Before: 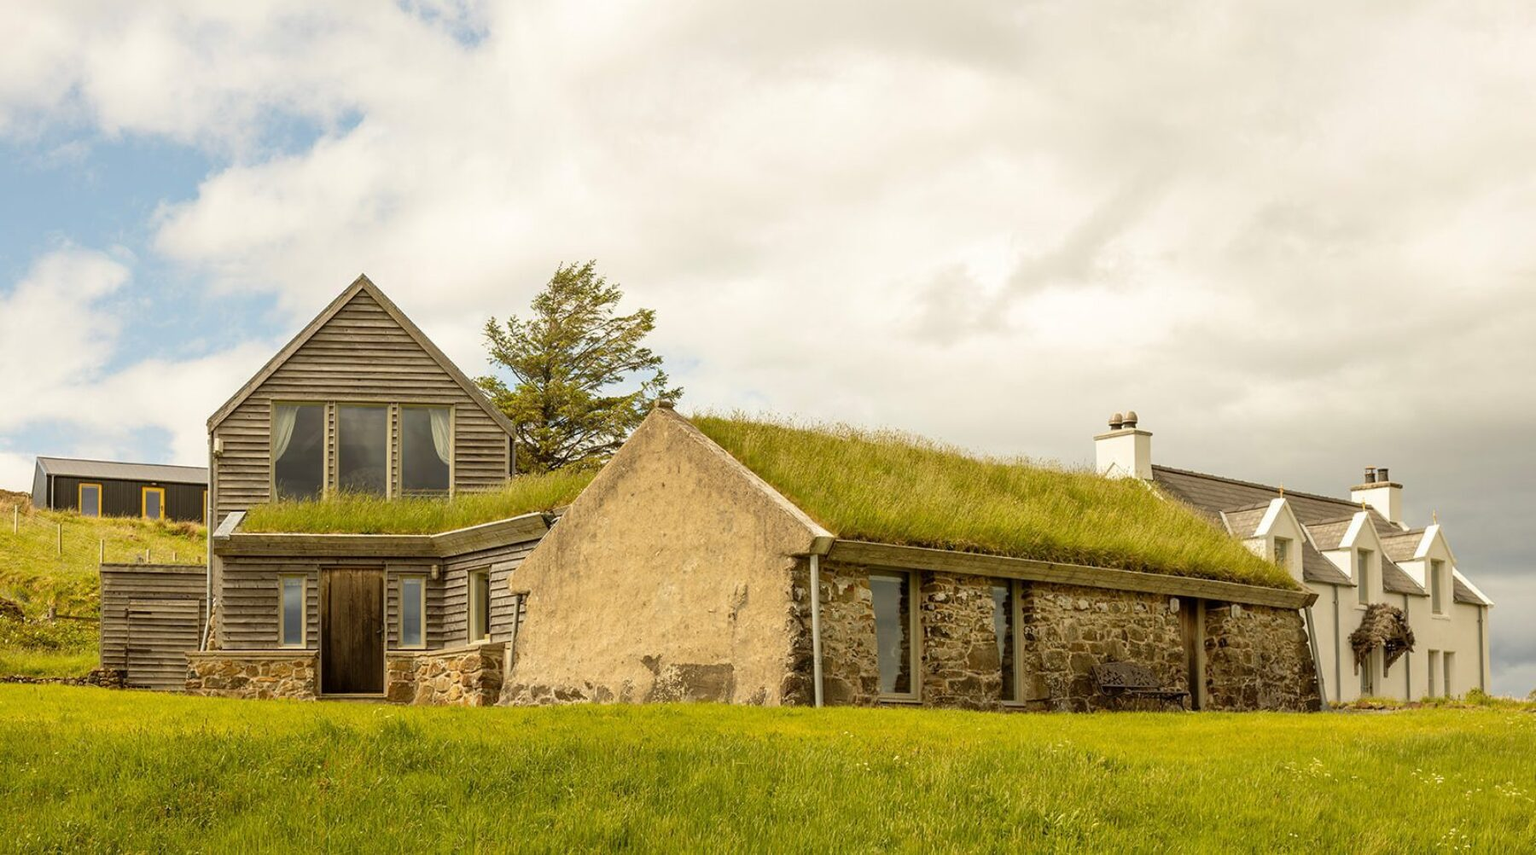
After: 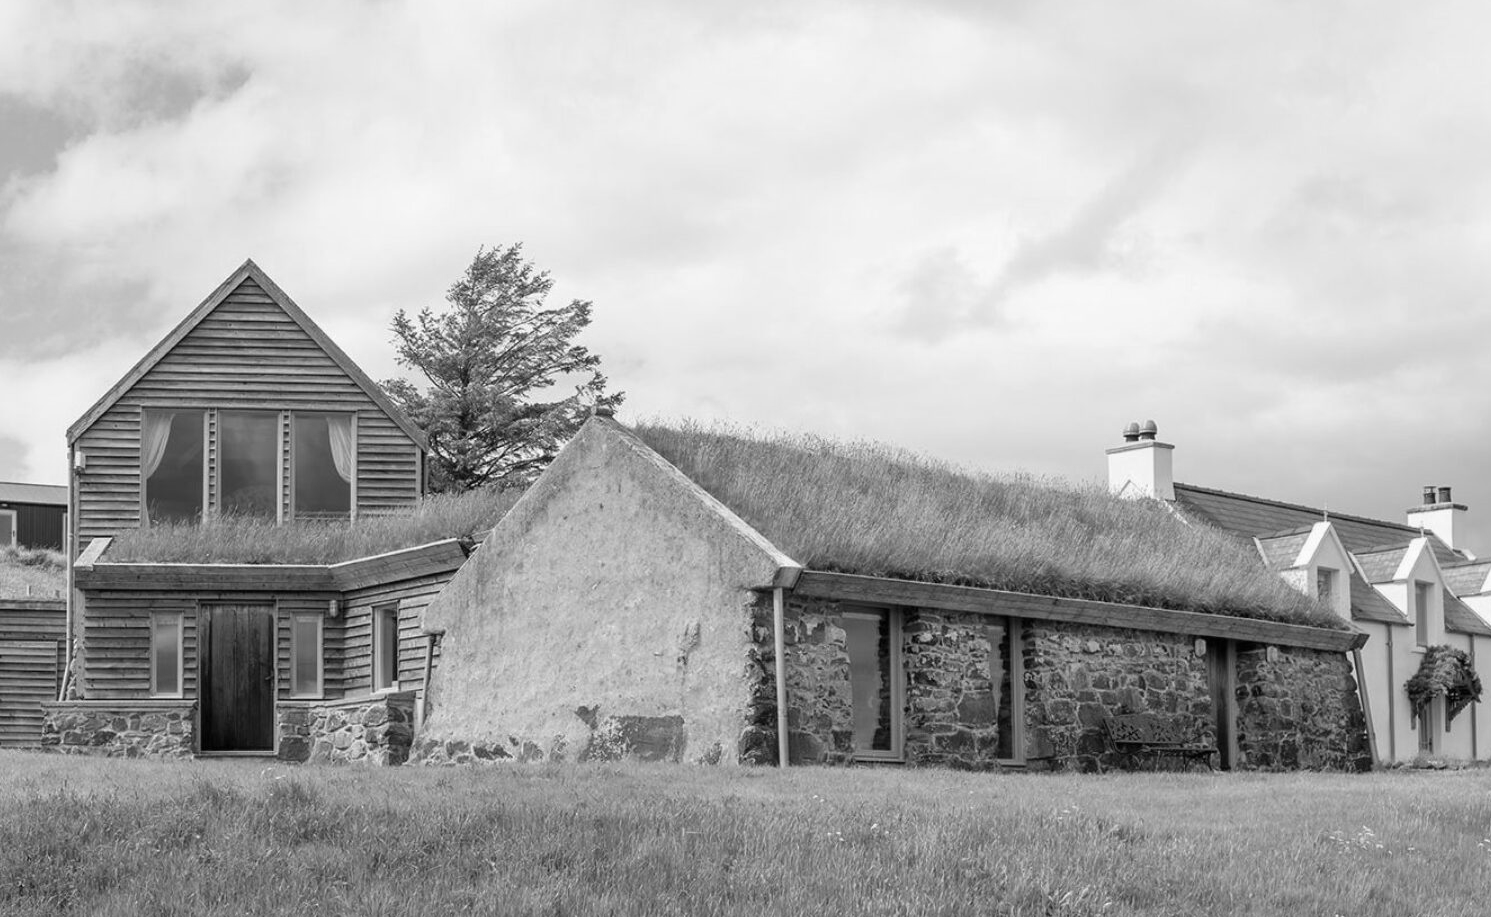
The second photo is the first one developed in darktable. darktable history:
crop: left 9.807%, top 6.259%, right 7.334%, bottom 2.177%
monochrome: a 32, b 64, size 2.3
